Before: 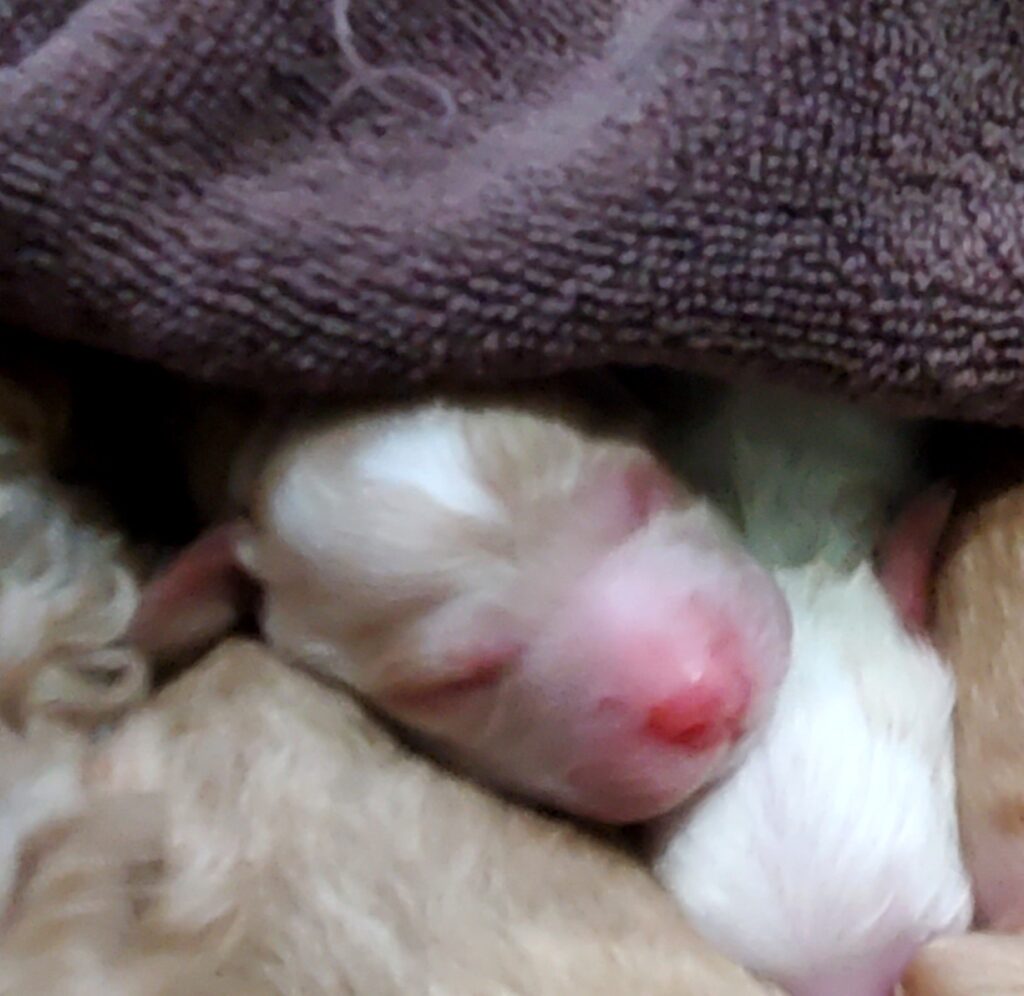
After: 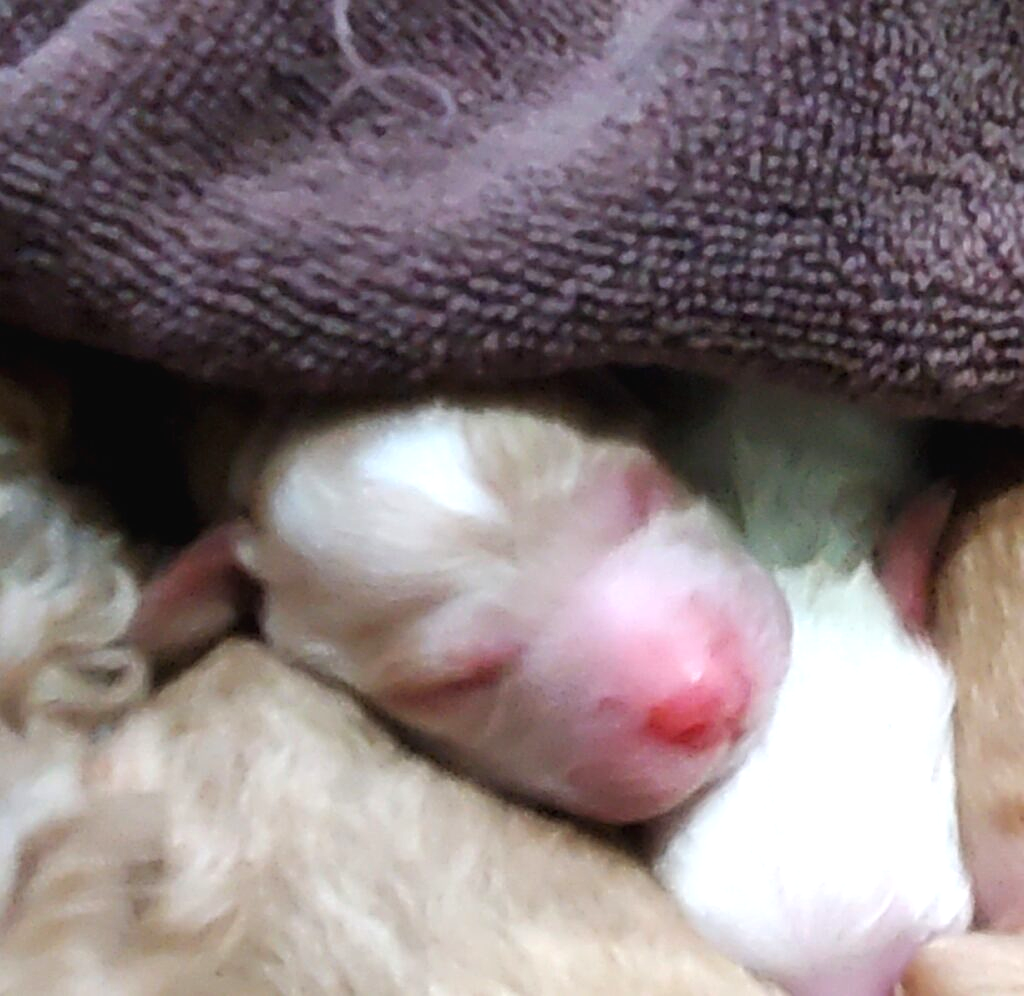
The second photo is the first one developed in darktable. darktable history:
sharpen: on, module defaults
exposure: black level correction -0.002, exposure 0.54 EV, compensate highlight preservation false
